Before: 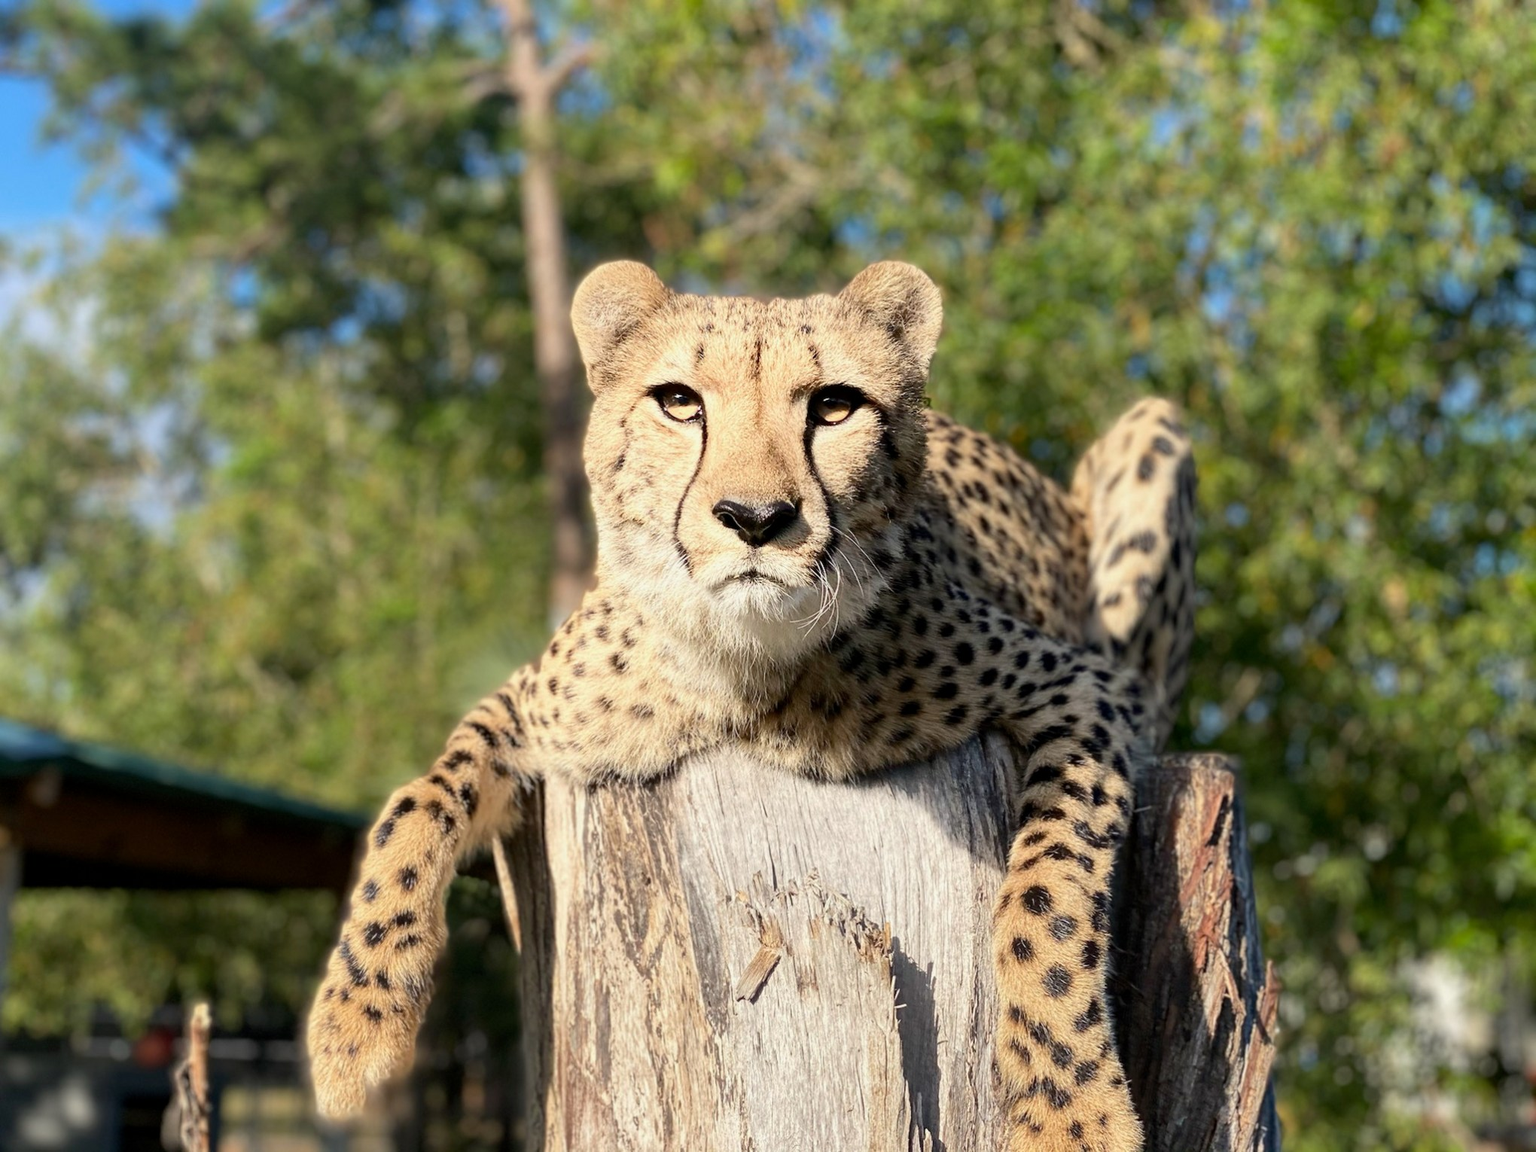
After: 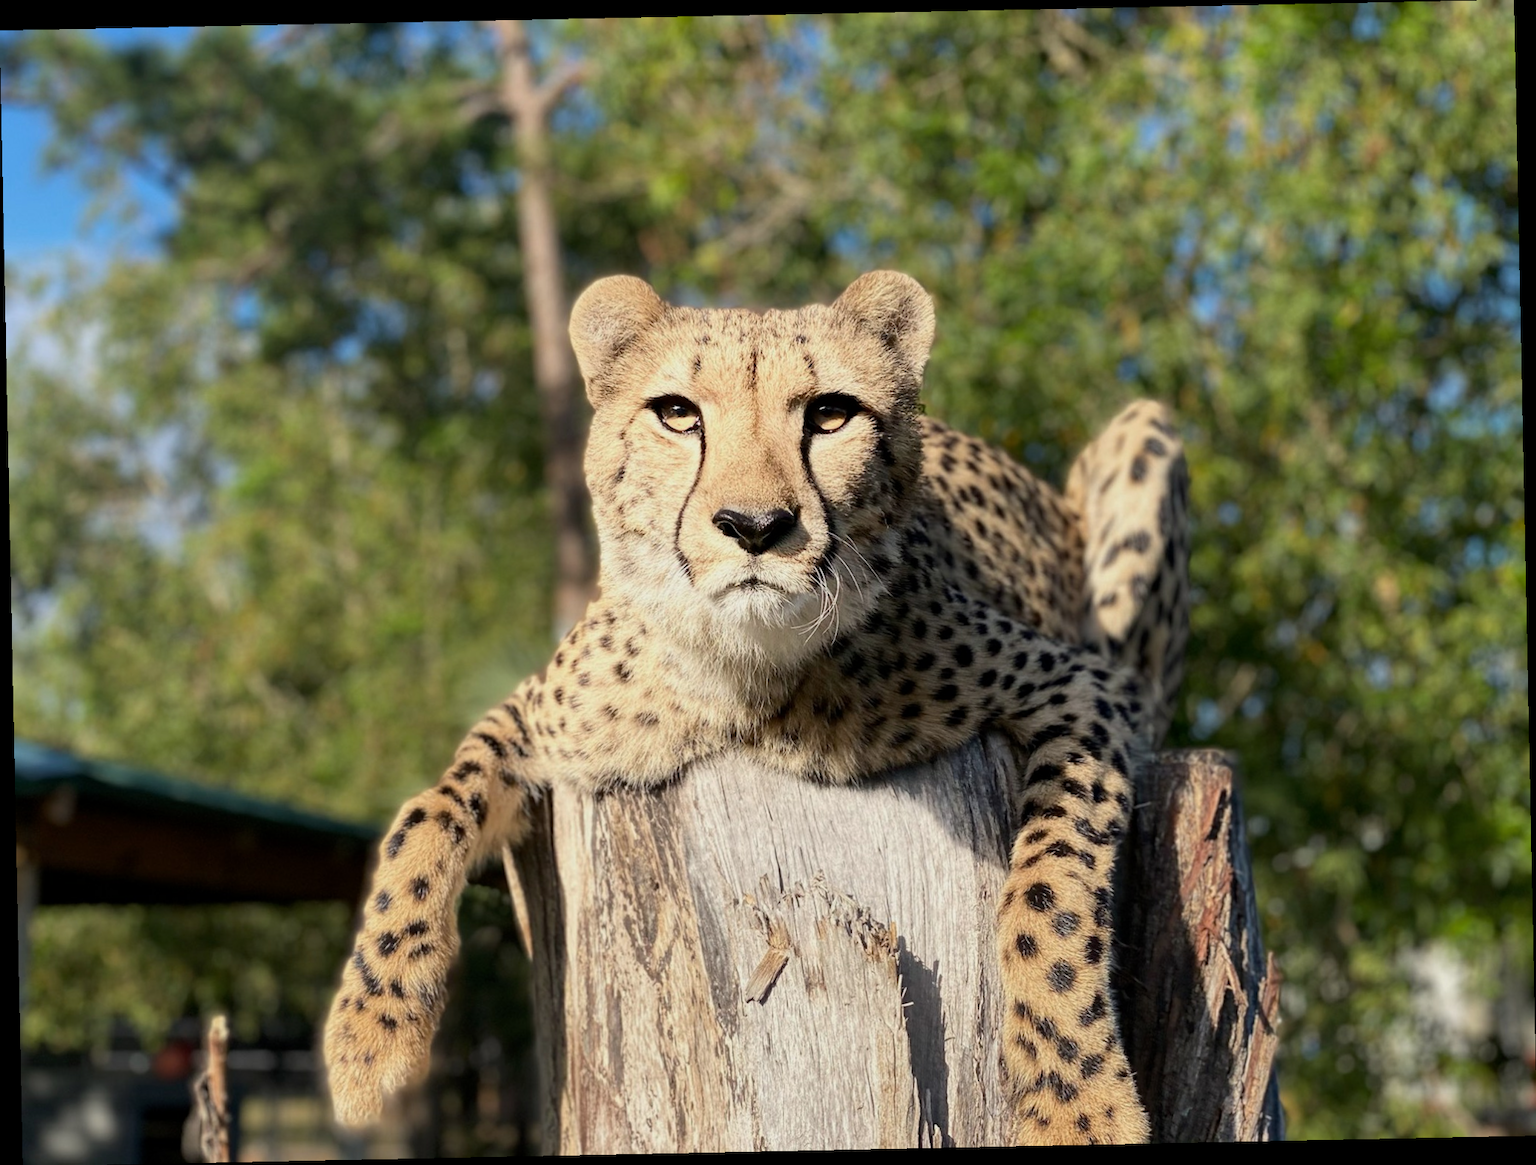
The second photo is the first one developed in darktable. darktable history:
levels: levels [0, 0.51, 1]
rotate and perspective: rotation -1.17°, automatic cropping off
exposure: exposure -0.157 EV, compensate highlight preservation false
